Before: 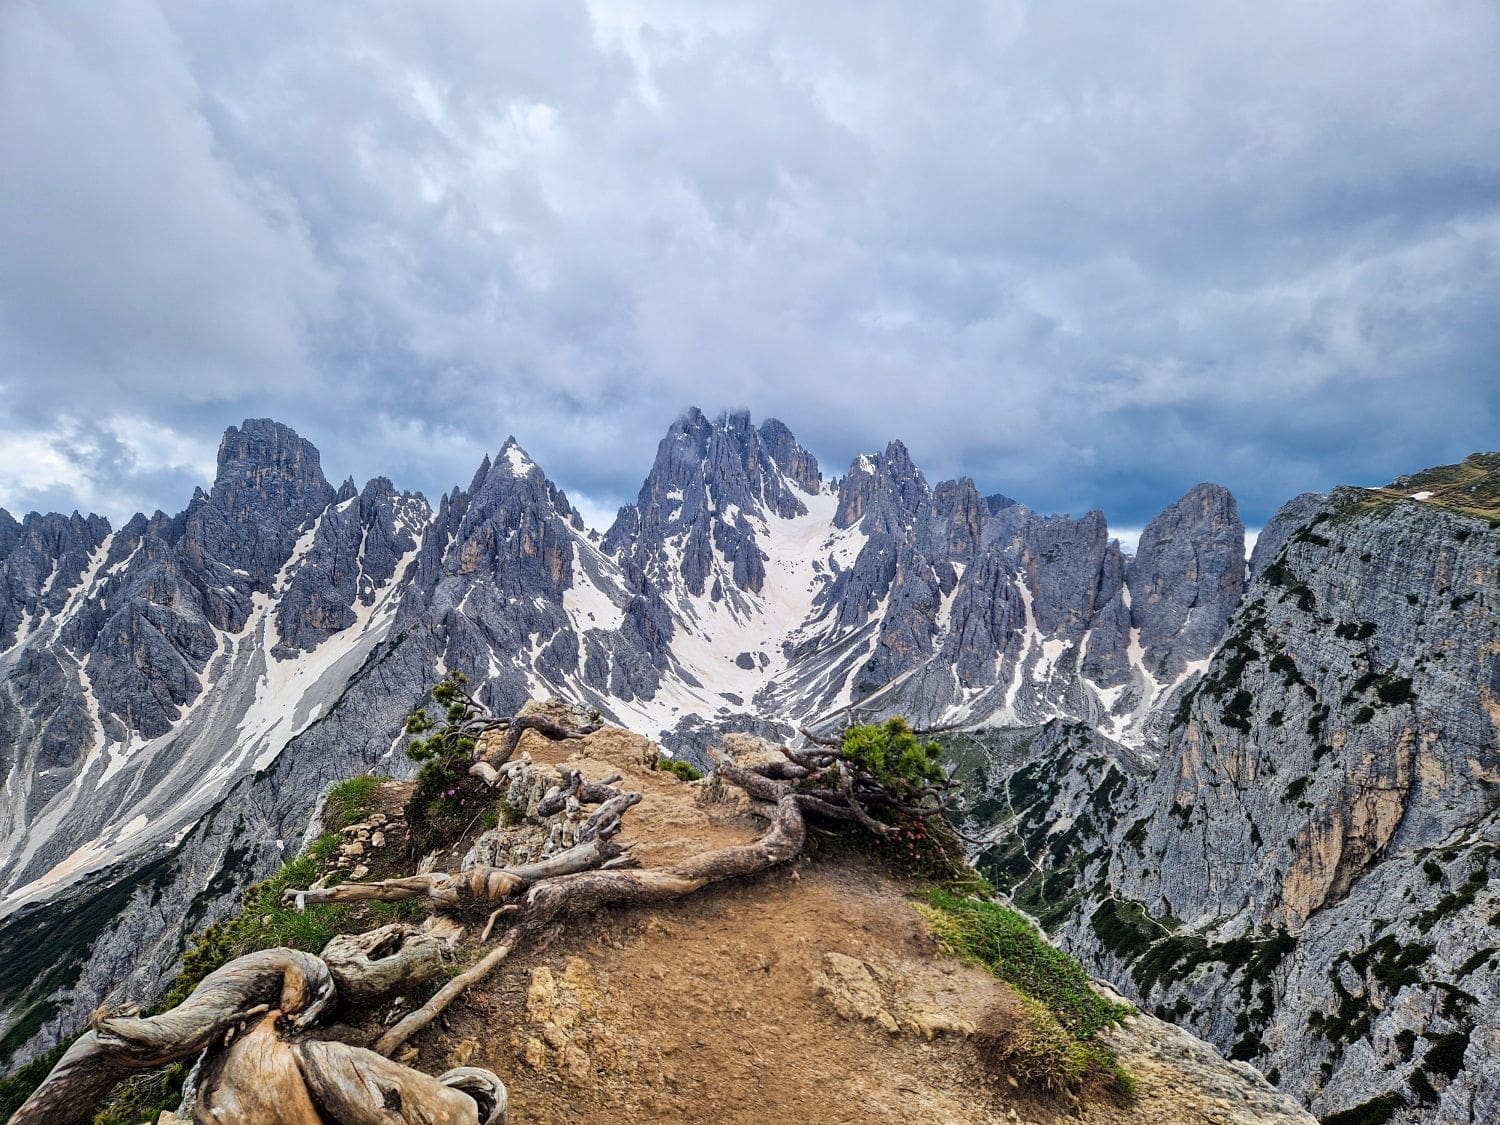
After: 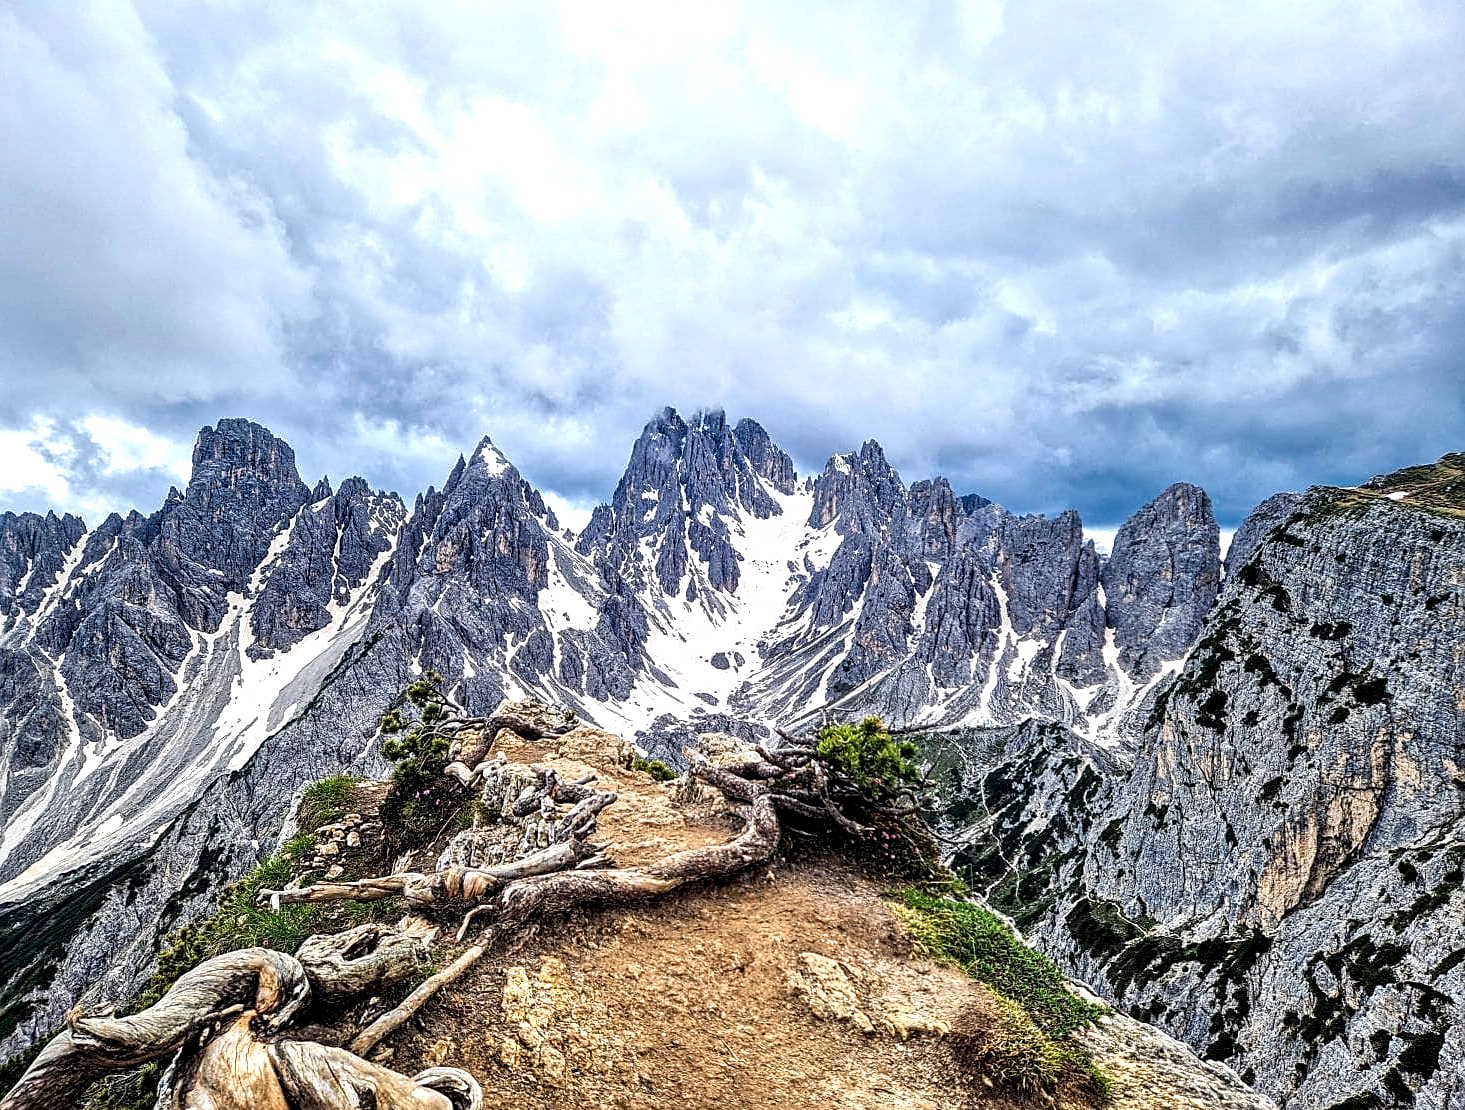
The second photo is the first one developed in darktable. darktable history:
exposure: black level correction 0.001, exposure 0.5 EV, compensate exposure bias true, compensate highlight preservation false
local contrast: highlights 65%, shadows 53%, detail 169%, midtone range 0.519
sharpen: amount 0.557
crop and rotate: left 1.766%, right 0.532%, bottom 1.303%
